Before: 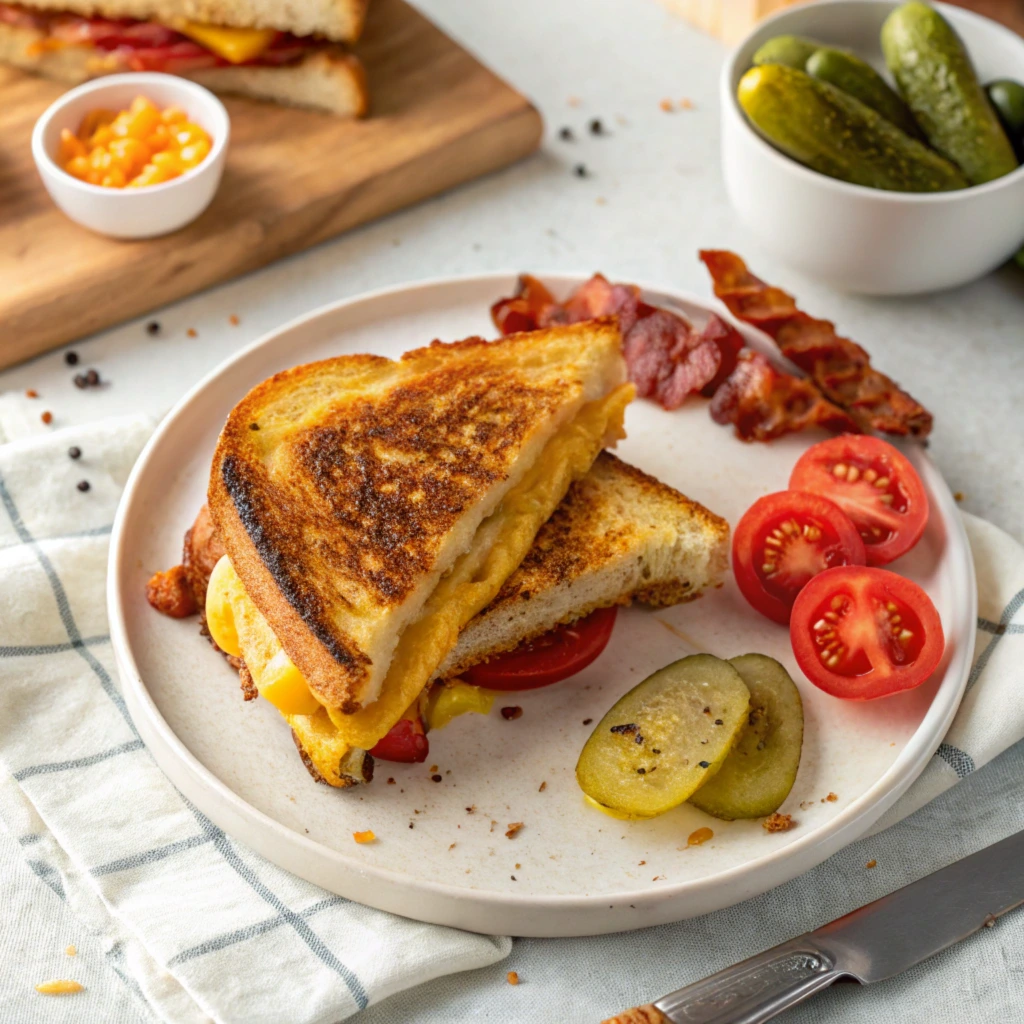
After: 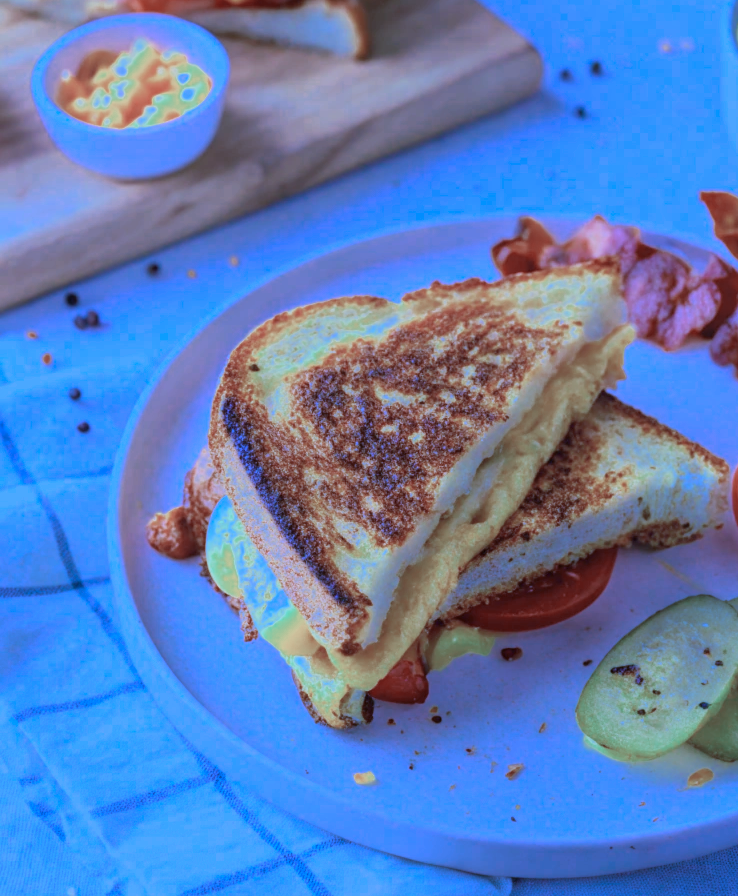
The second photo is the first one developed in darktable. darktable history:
levels: mode automatic
crop: top 5.803%, right 27.864%, bottom 5.804%
color calibration: output R [0.948, 0.091, -0.04, 0], output G [-0.3, 1.384, -0.085, 0], output B [-0.108, 0.061, 1.08, 0], illuminant as shot in camera, x 0.484, y 0.43, temperature 2405.29 K
exposure: compensate highlight preservation false
color zones: curves: ch0 [(0, 0.5) (0.125, 0.4) (0.25, 0.5) (0.375, 0.4) (0.5, 0.4) (0.625, 0.35) (0.75, 0.35) (0.875, 0.5)]; ch1 [(0, 0.35) (0.125, 0.45) (0.25, 0.35) (0.375, 0.35) (0.5, 0.35) (0.625, 0.35) (0.75, 0.45) (0.875, 0.35)]; ch2 [(0, 0.6) (0.125, 0.5) (0.25, 0.5) (0.375, 0.6) (0.5, 0.6) (0.625, 0.5) (0.75, 0.5) (0.875, 0.5)]
